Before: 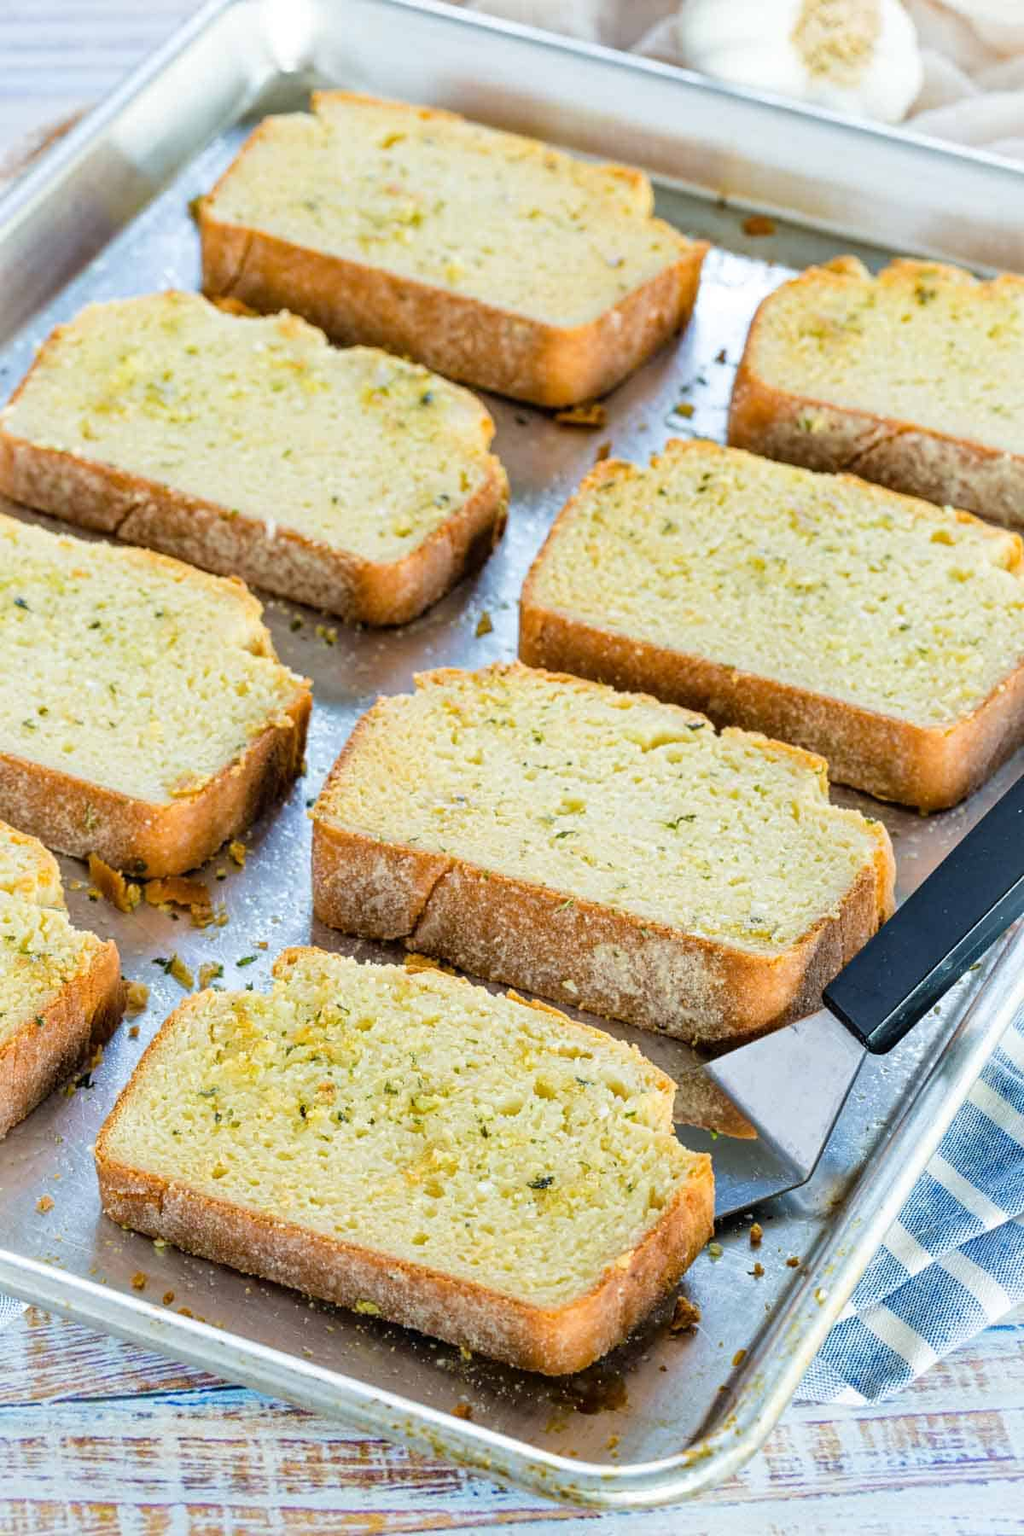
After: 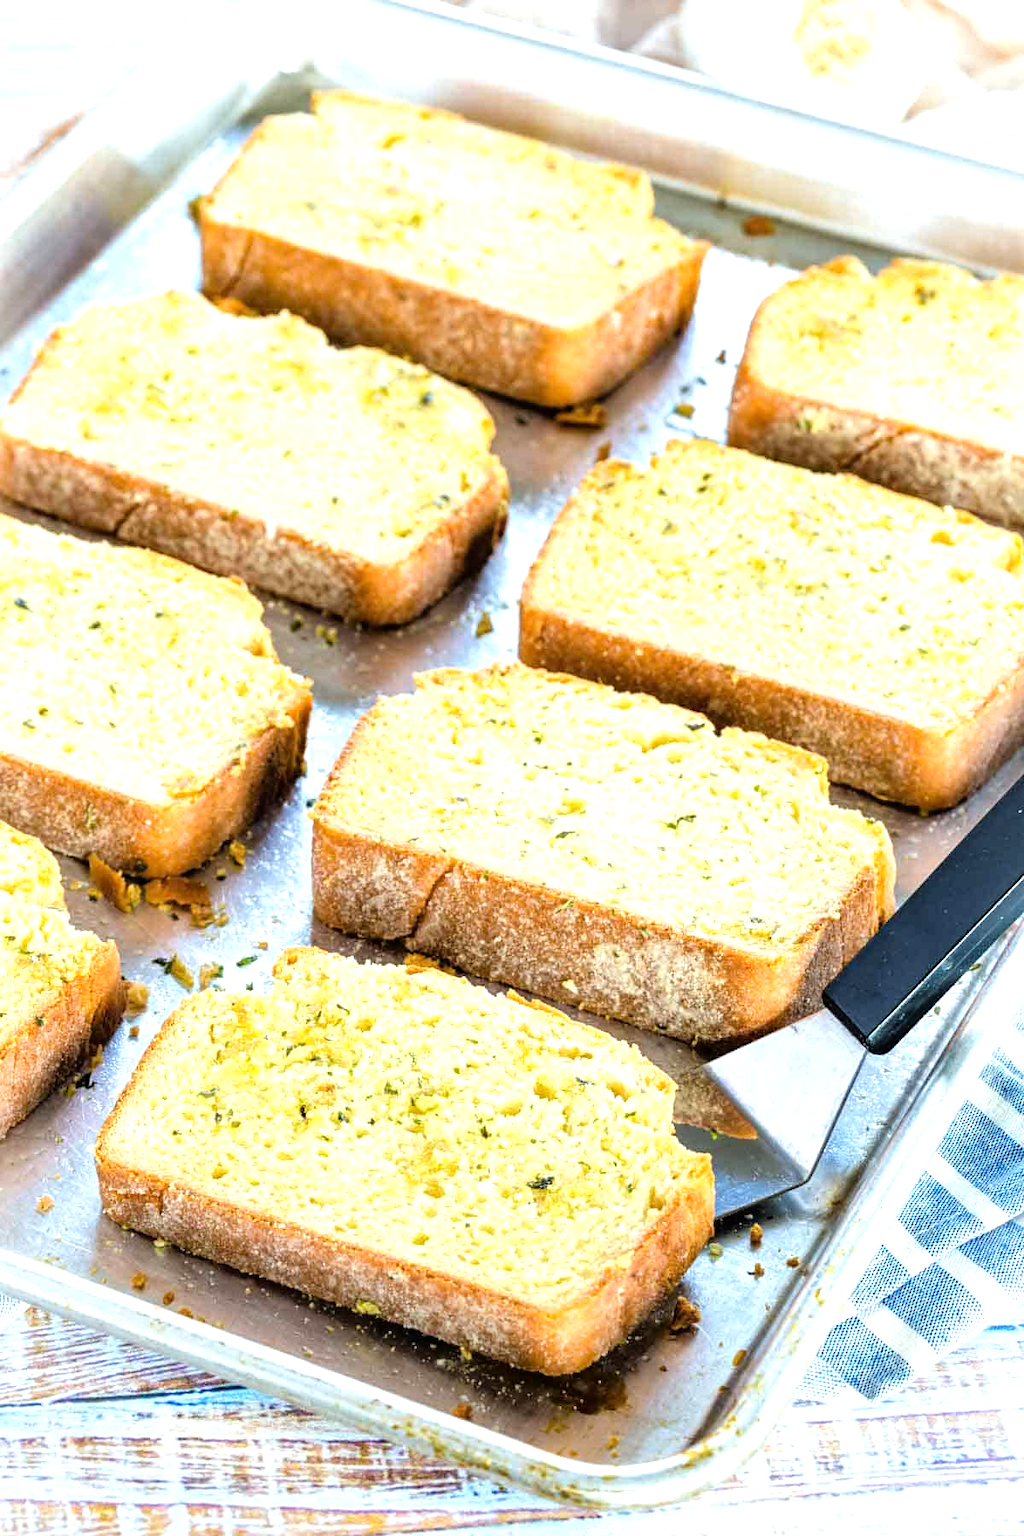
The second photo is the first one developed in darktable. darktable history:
tone equalizer: -8 EV -0.765 EV, -7 EV -0.715 EV, -6 EV -0.568 EV, -5 EV -0.422 EV, -3 EV 0.38 EV, -2 EV 0.6 EV, -1 EV 0.686 EV, +0 EV 0.756 EV
